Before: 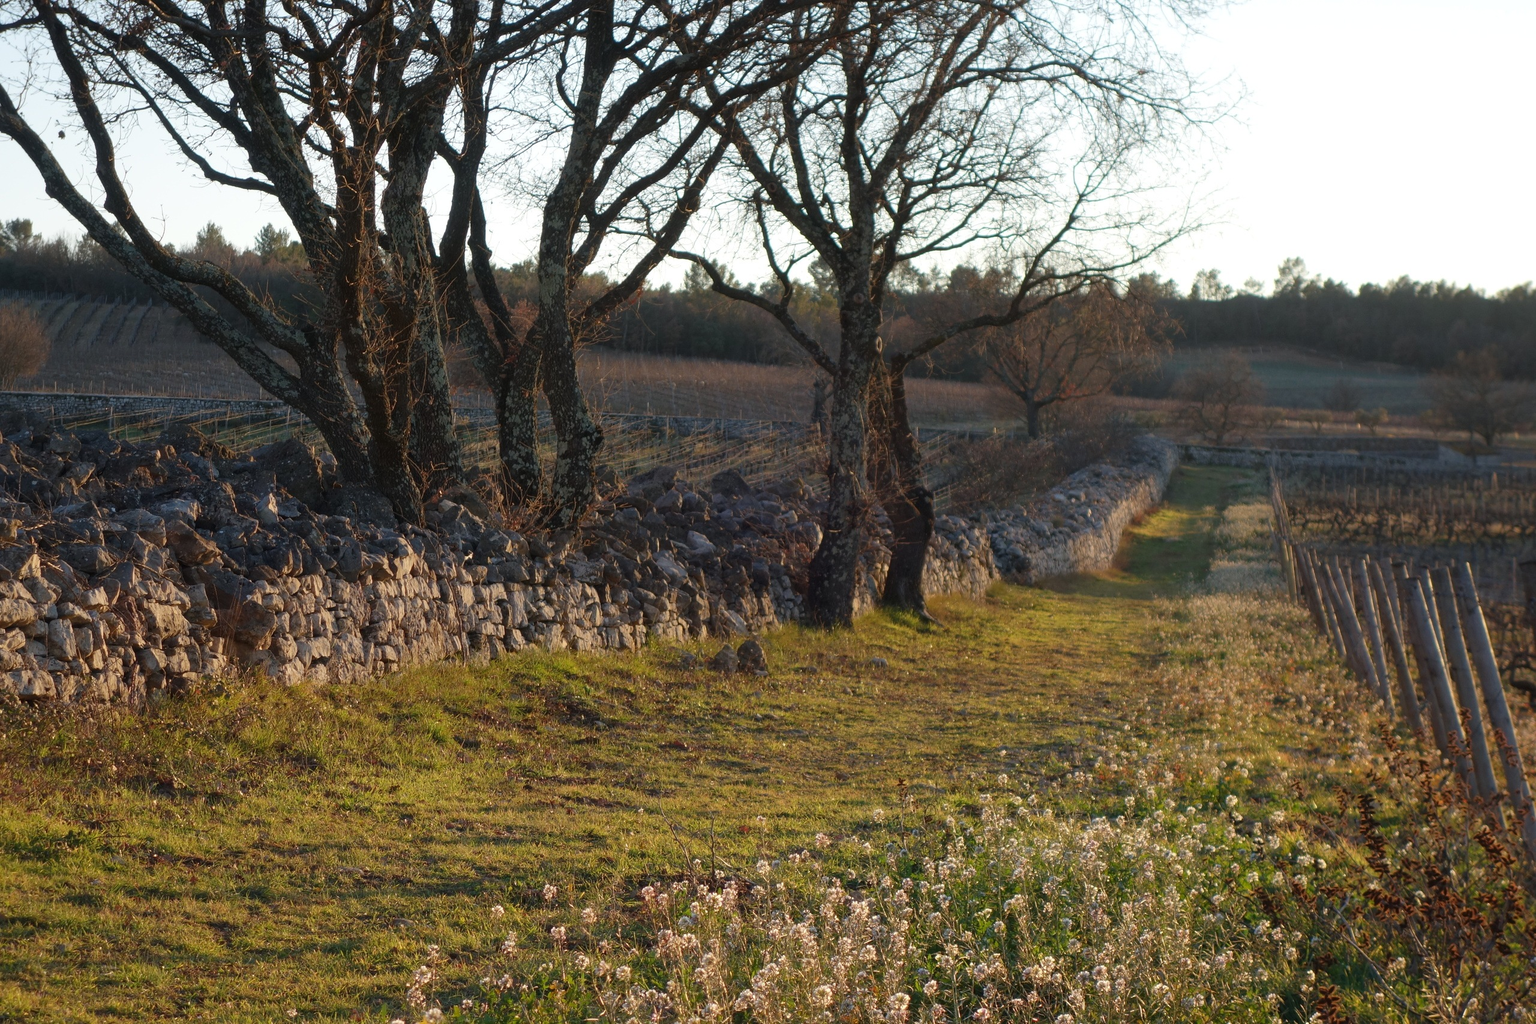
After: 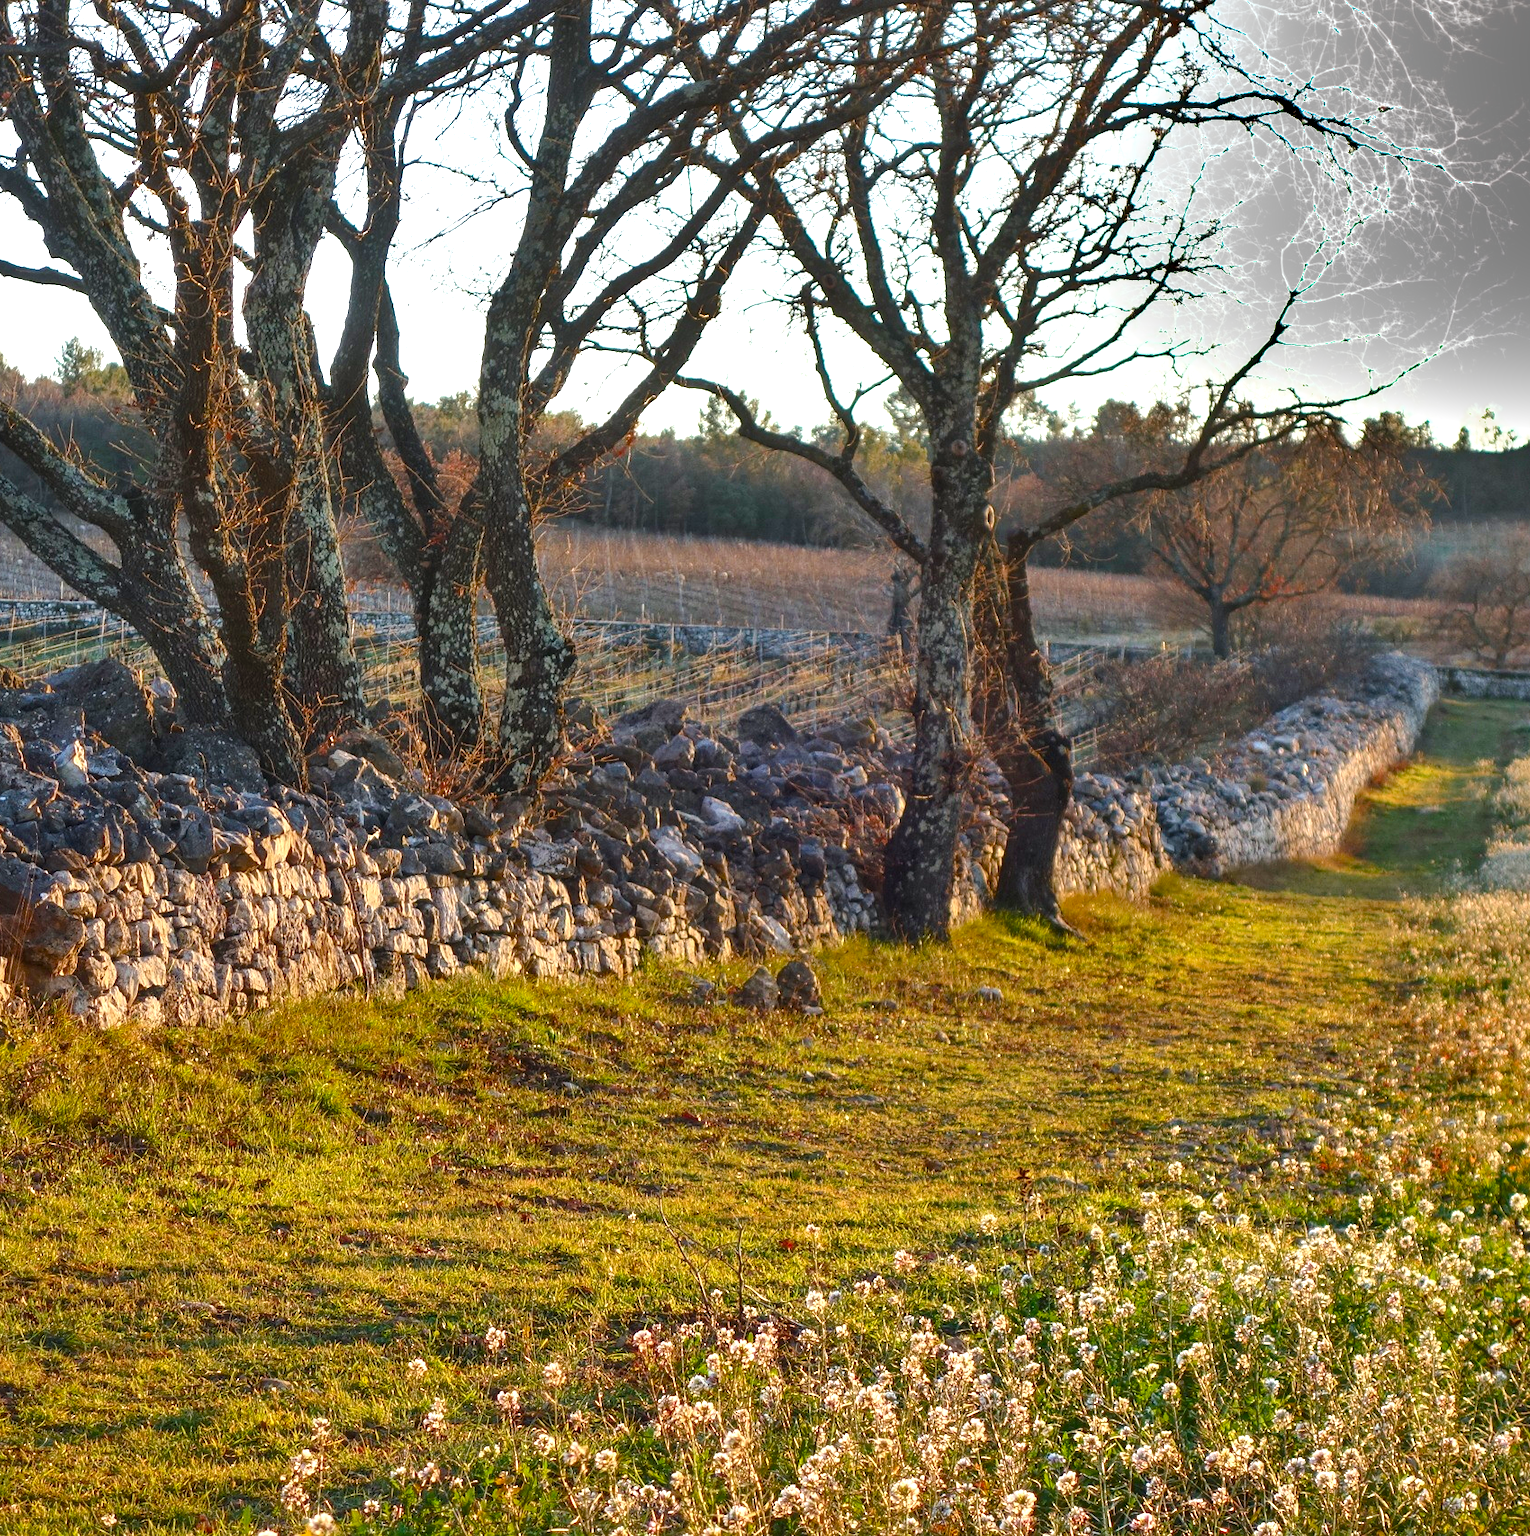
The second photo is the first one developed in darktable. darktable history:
crop and rotate: left 14.305%, right 19.281%
tone equalizer: -8 EV -0.384 EV, -7 EV -0.402 EV, -6 EV -0.325 EV, -5 EV -0.208 EV, -3 EV 0.211 EV, -2 EV 0.309 EV, -1 EV 0.406 EV, +0 EV 0.394 EV, edges refinement/feathering 500, mask exposure compensation -1.57 EV, preserve details no
exposure: black level correction 0, exposure 1.2 EV, compensate highlight preservation false
color zones: curves: ch0 [(0.27, 0.396) (0.563, 0.504) (0.75, 0.5) (0.787, 0.307)]
color balance rgb: shadows lift › luminance -19.721%, global offset › luminance 0.274%, linear chroma grading › global chroma 14.437%, perceptual saturation grading › global saturation 13.611%, perceptual saturation grading › highlights -25.748%, perceptual saturation grading › shadows 29.625%, global vibrance 14.365%
local contrast: on, module defaults
shadows and highlights: low approximation 0.01, soften with gaussian
